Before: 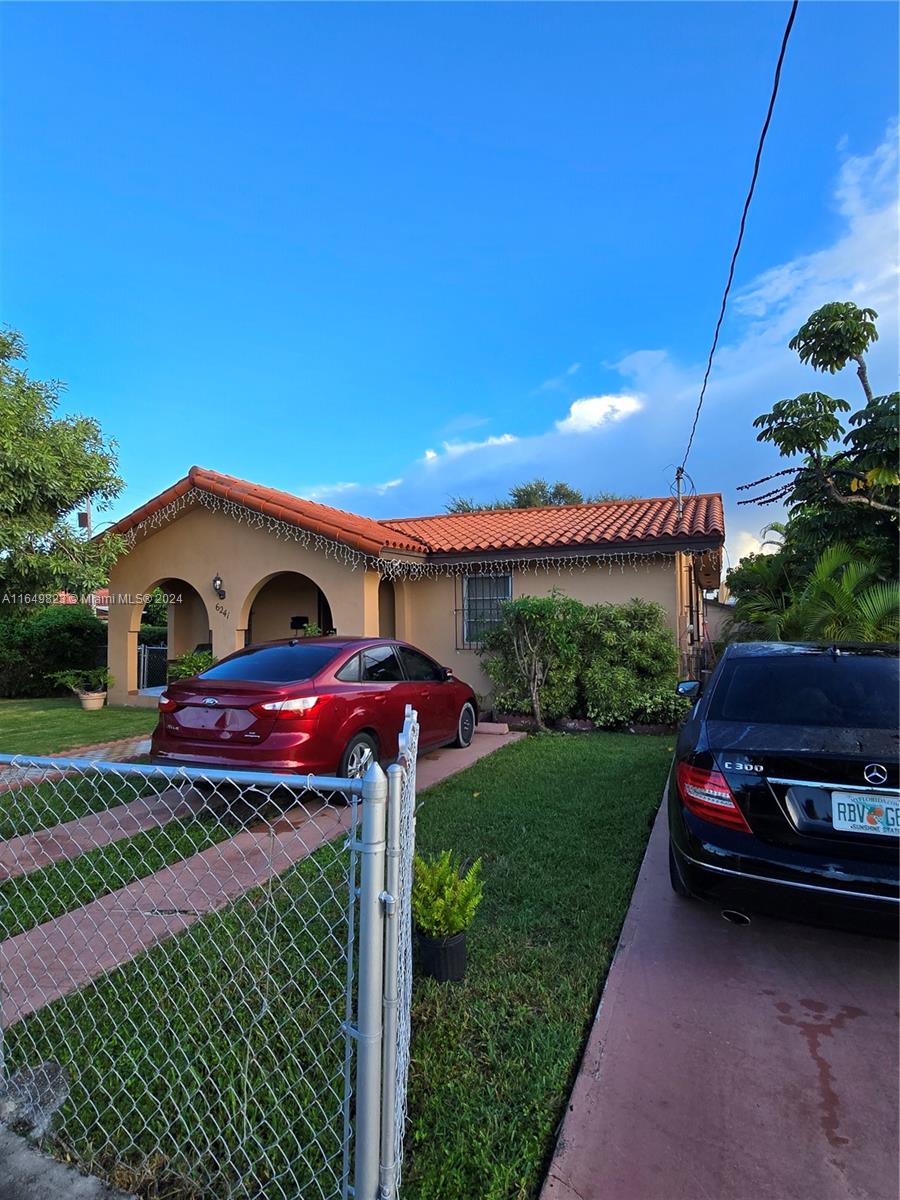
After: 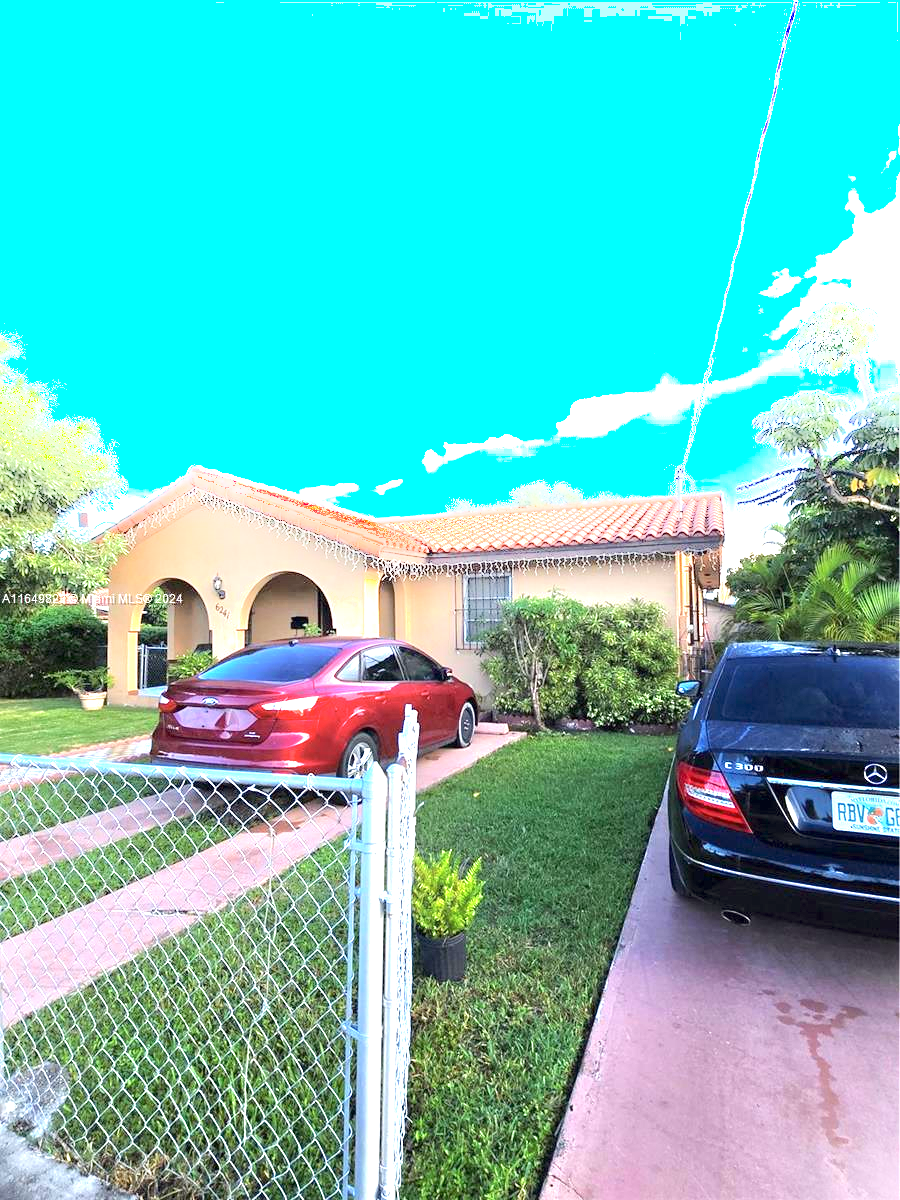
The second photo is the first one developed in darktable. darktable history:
shadows and highlights: highlights 71.99, soften with gaussian
exposure: exposure 2.046 EV, compensate highlight preservation false
